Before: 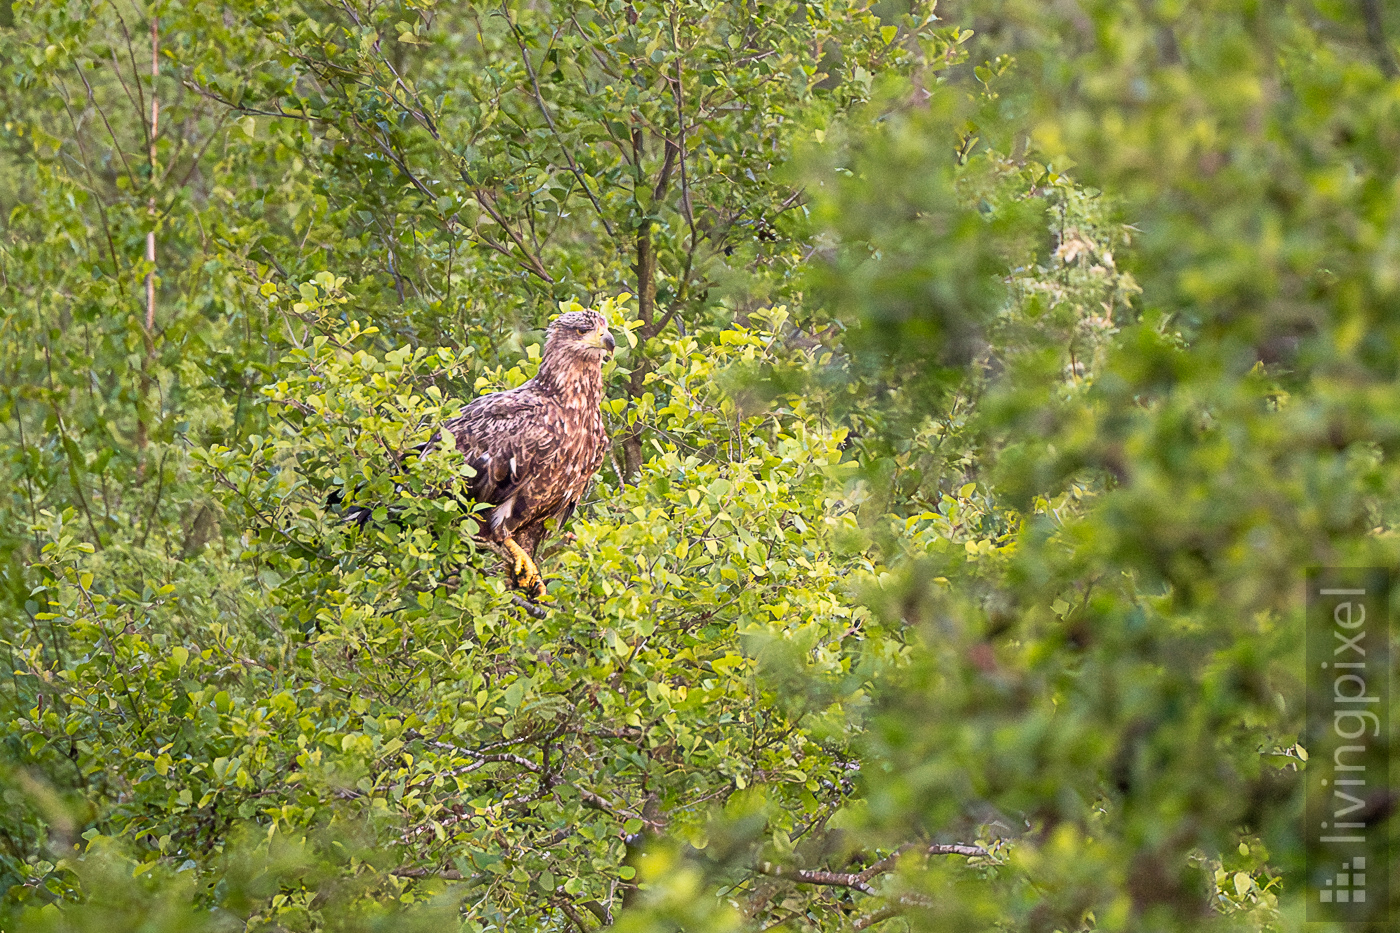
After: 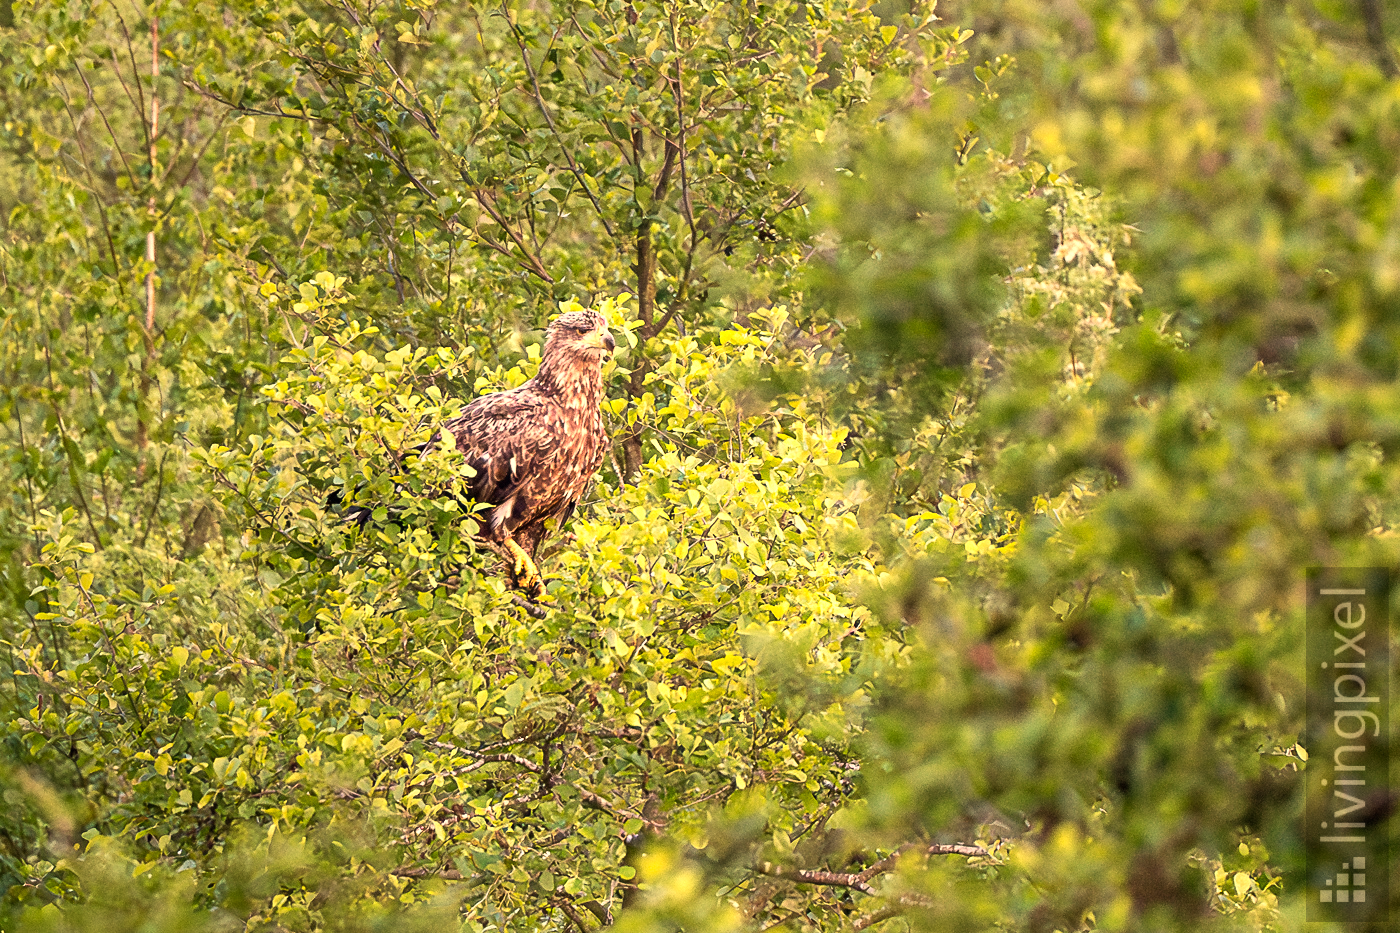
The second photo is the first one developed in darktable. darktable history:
white balance: red 1.138, green 0.996, blue 0.812
tone equalizer: -8 EV -0.417 EV, -7 EV -0.389 EV, -6 EV -0.333 EV, -5 EV -0.222 EV, -3 EV 0.222 EV, -2 EV 0.333 EV, -1 EV 0.389 EV, +0 EV 0.417 EV, edges refinement/feathering 500, mask exposure compensation -1.57 EV, preserve details no
